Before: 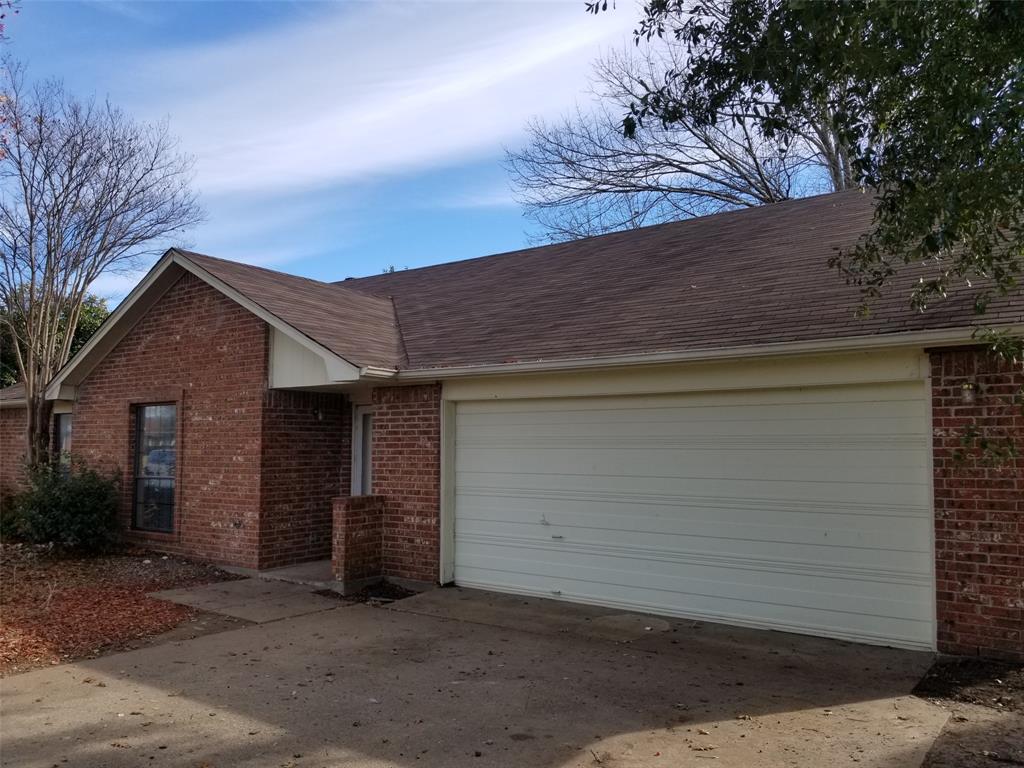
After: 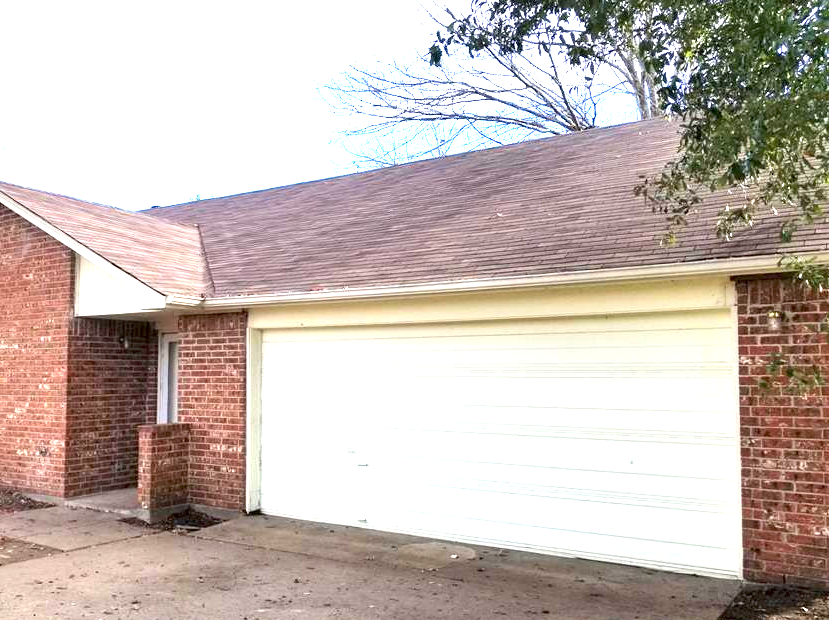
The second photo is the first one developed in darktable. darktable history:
exposure: black level correction 0.001, exposure 2.665 EV, compensate highlight preservation false
tone equalizer: mask exposure compensation -0.487 EV
crop: left 19.016%, top 9.436%, right 0.001%, bottom 9.713%
